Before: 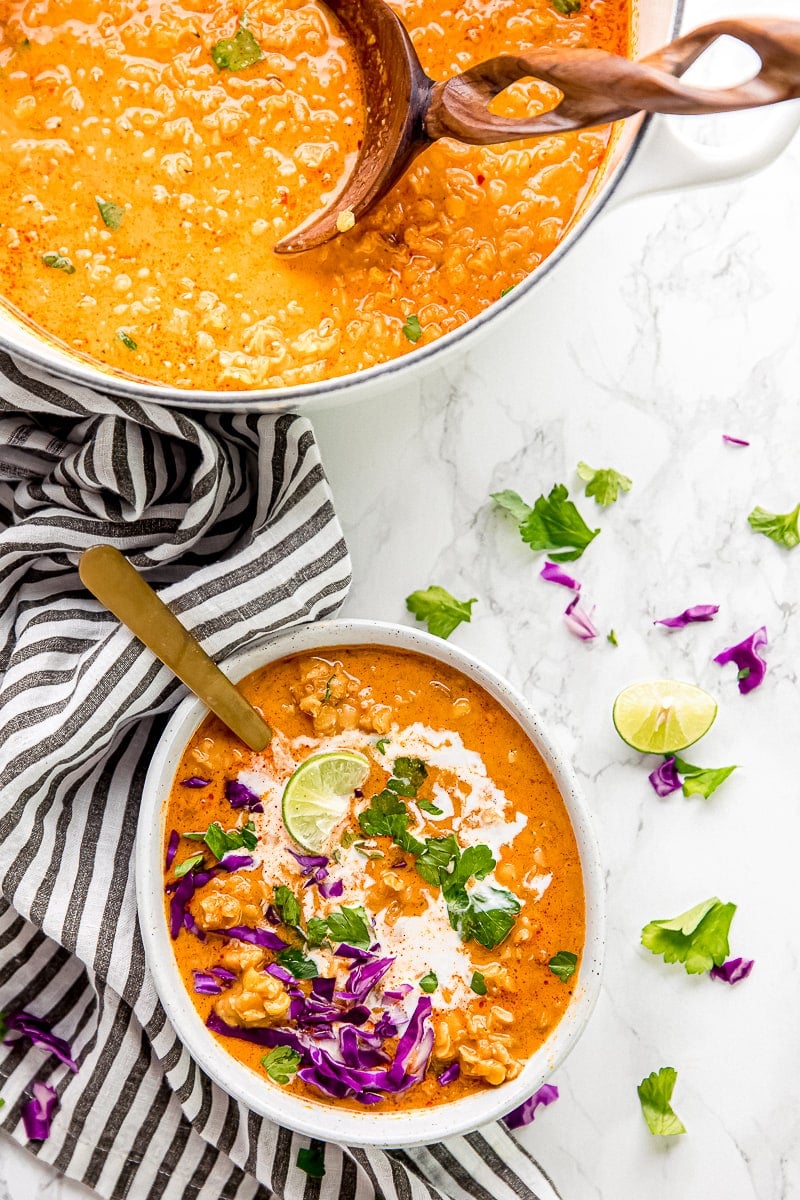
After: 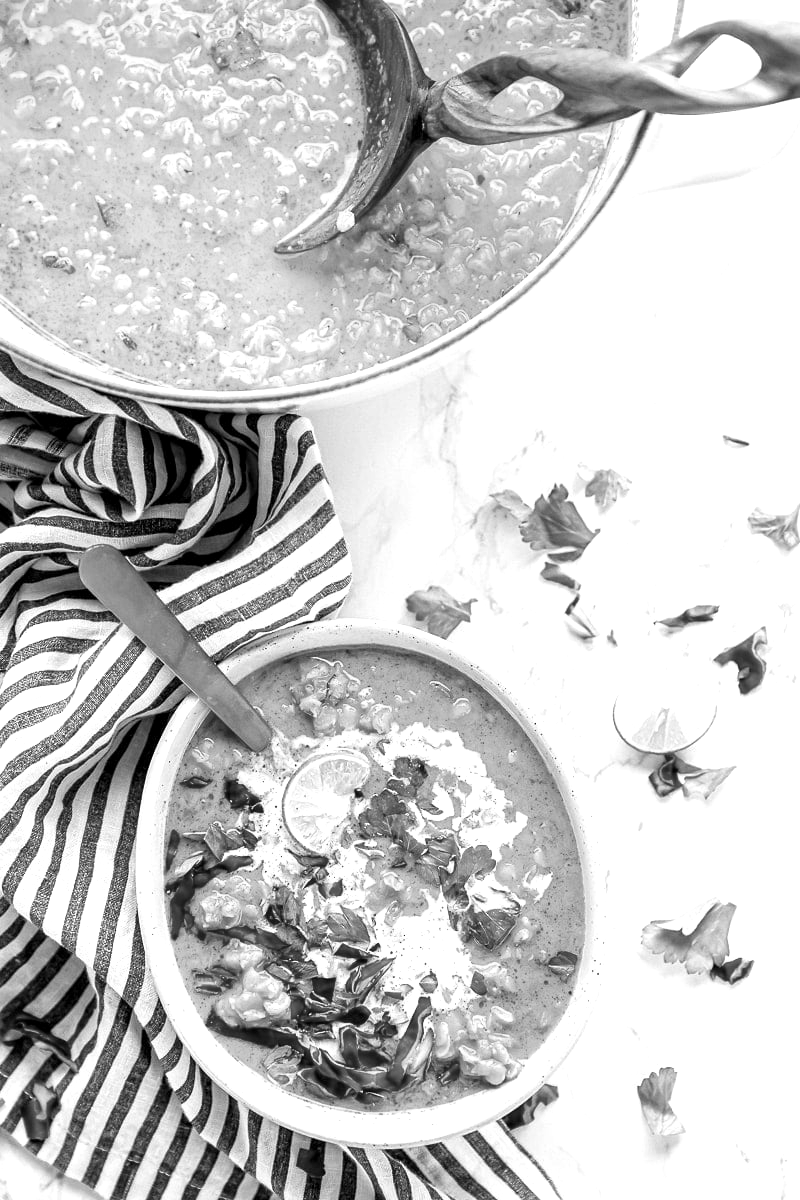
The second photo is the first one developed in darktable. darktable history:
white balance: red 1.004, blue 1.096
exposure: black level correction 0.001, exposure 0.5 EV, compensate exposure bias true, compensate highlight preservation false
monochrome: on, module defaults
